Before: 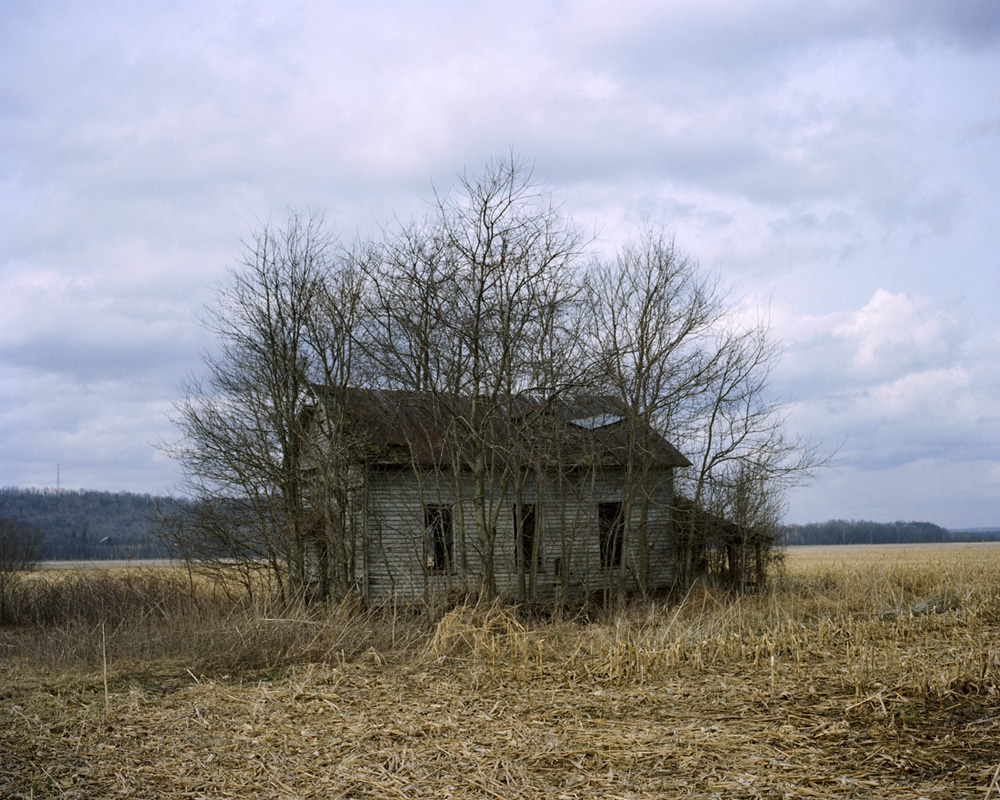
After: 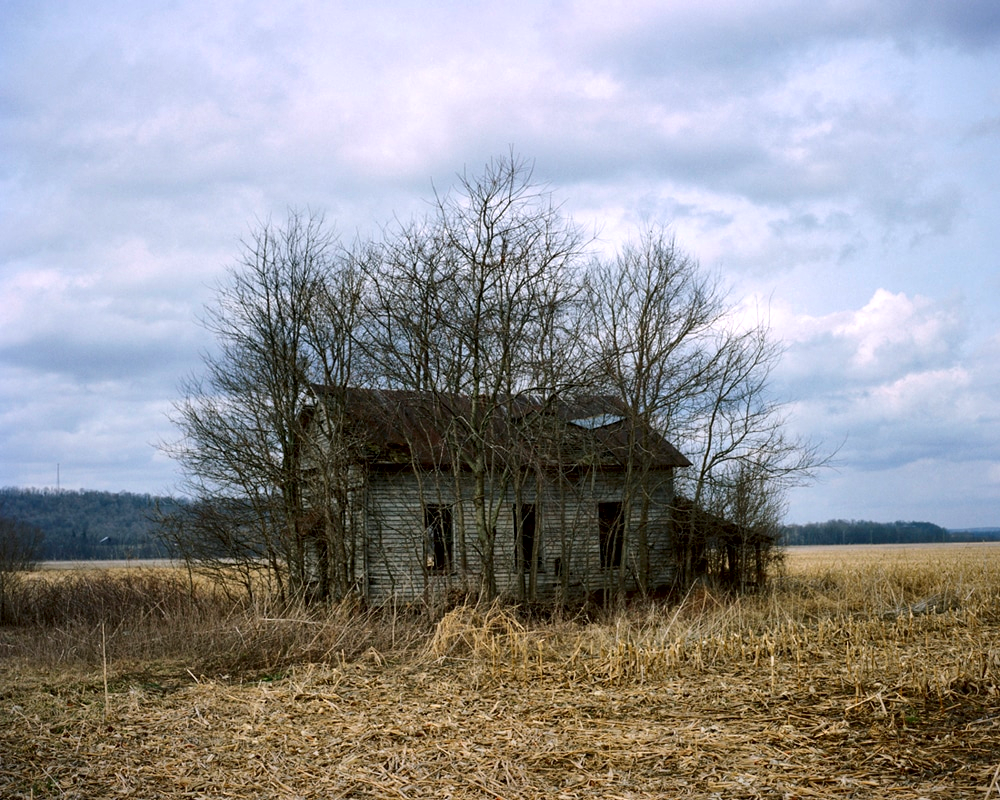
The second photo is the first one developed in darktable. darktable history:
contrast brightness saturation: saturation 0.13
local contrast: mode bilateral grid, contrast 100, coarseness 100, detail 165%, midtone range 0.2
